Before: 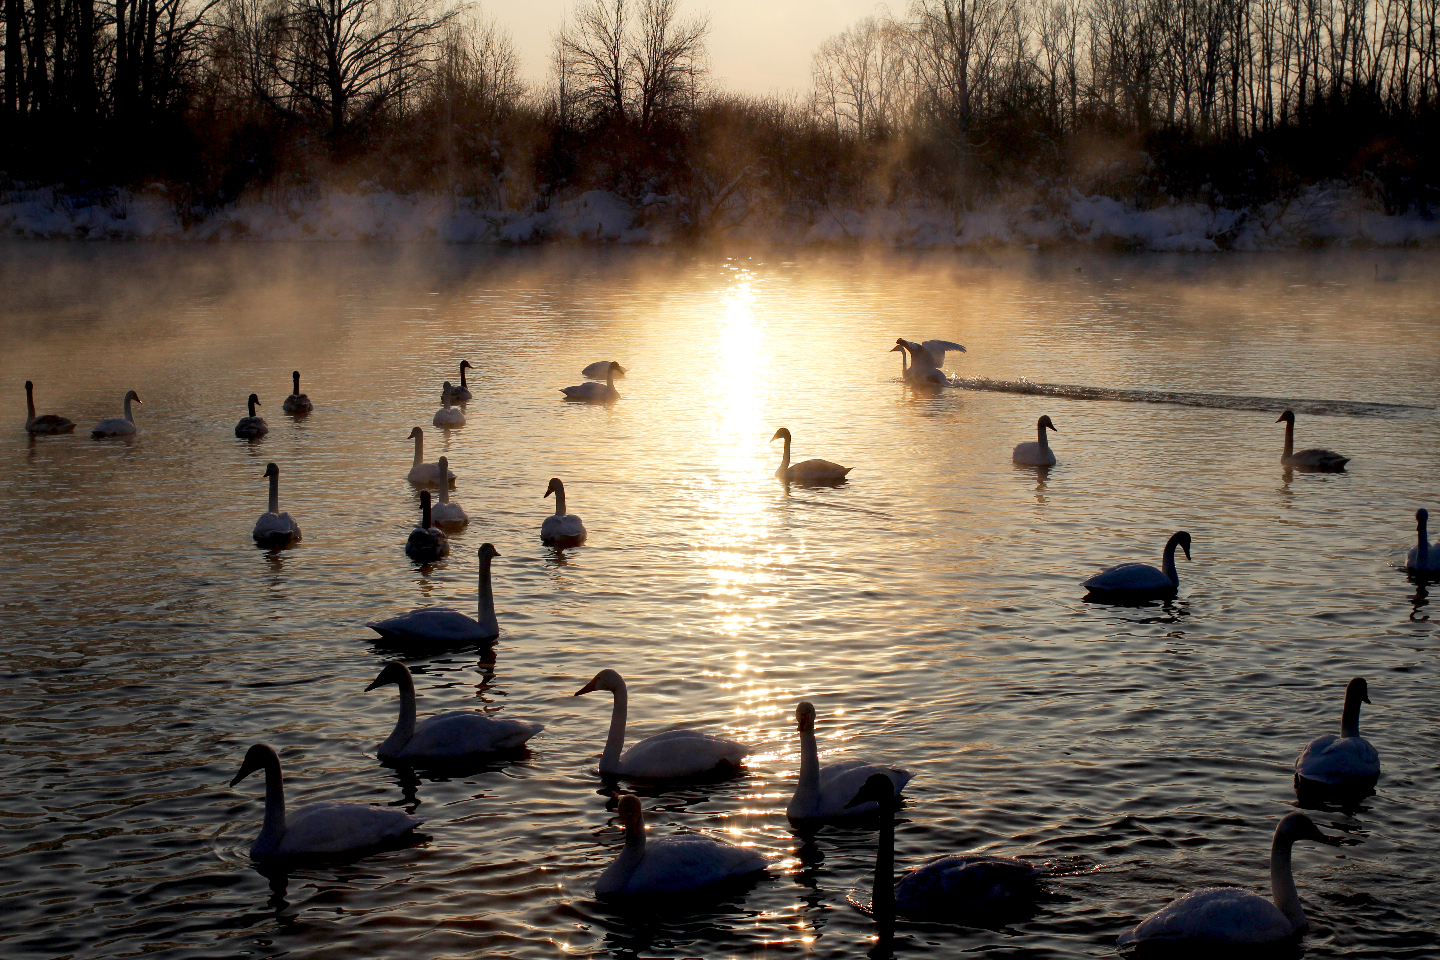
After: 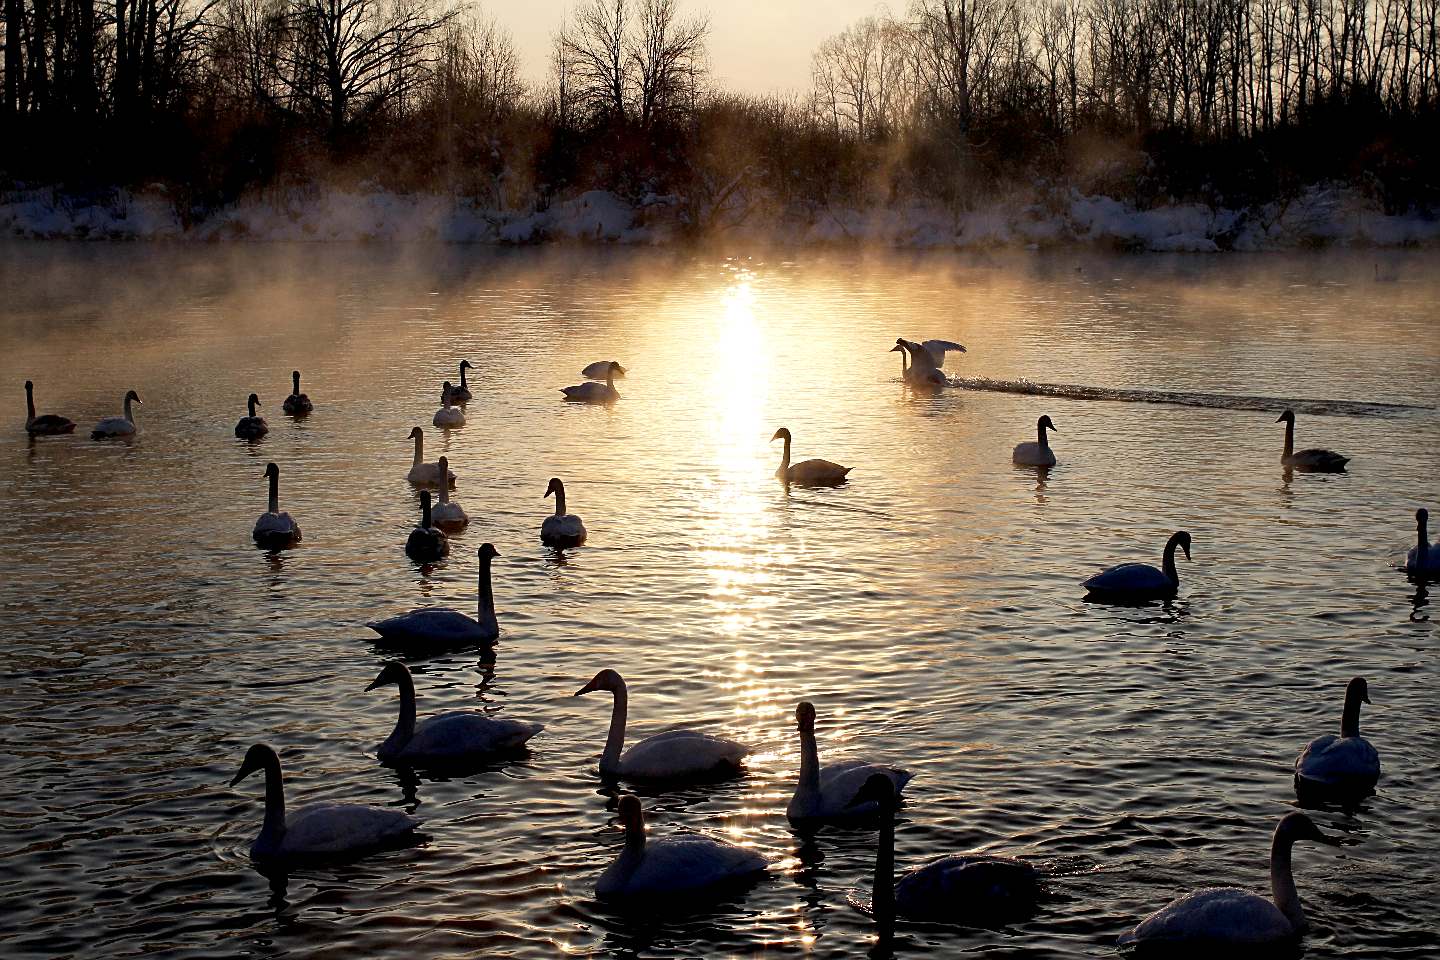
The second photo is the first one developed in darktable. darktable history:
contrast equalizer: y [[0.528 ×6], [0.514 ×6], [0.362 ×6], [0 ×6], [0 ×6]]
sharpen: on, module defaults
